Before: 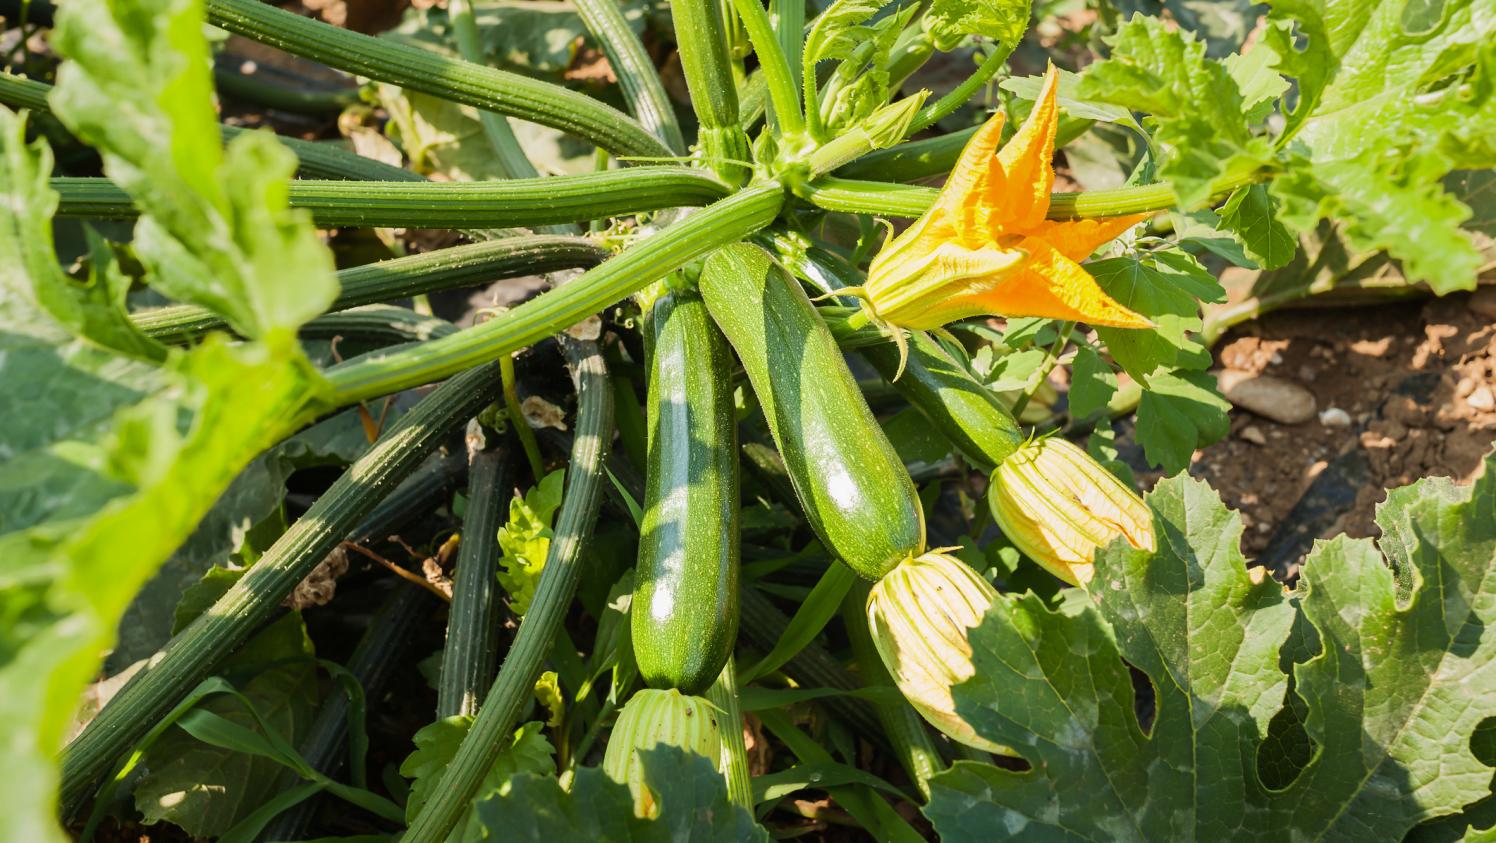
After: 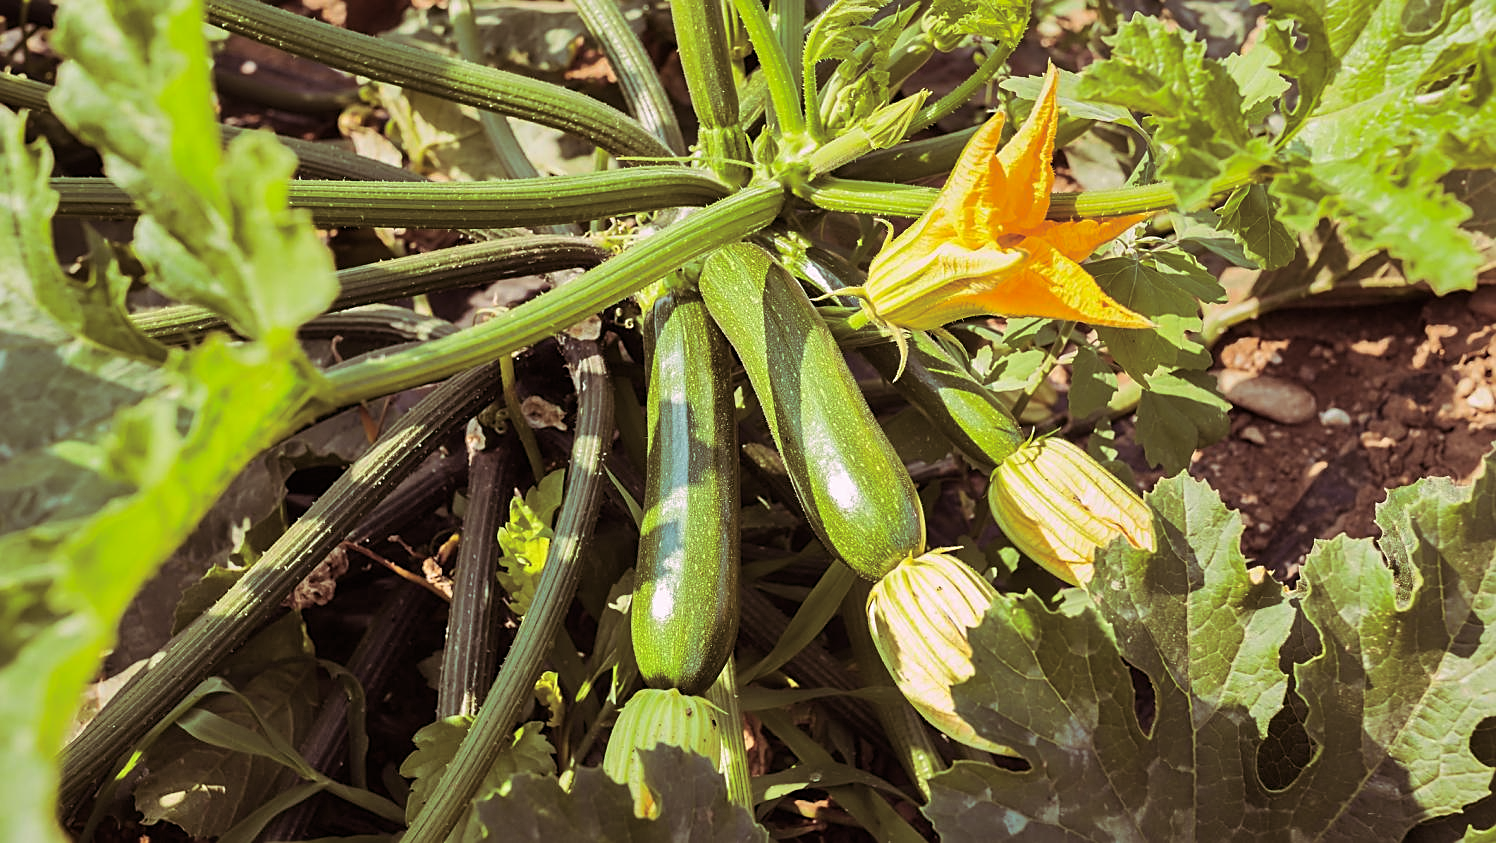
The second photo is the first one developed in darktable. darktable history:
sharpen: on, module defaults
shadows and highlights: soften with gaussian
split-toning: highlights › hue 298.8°, highlights › saturation 0.73, compress 41.76%
